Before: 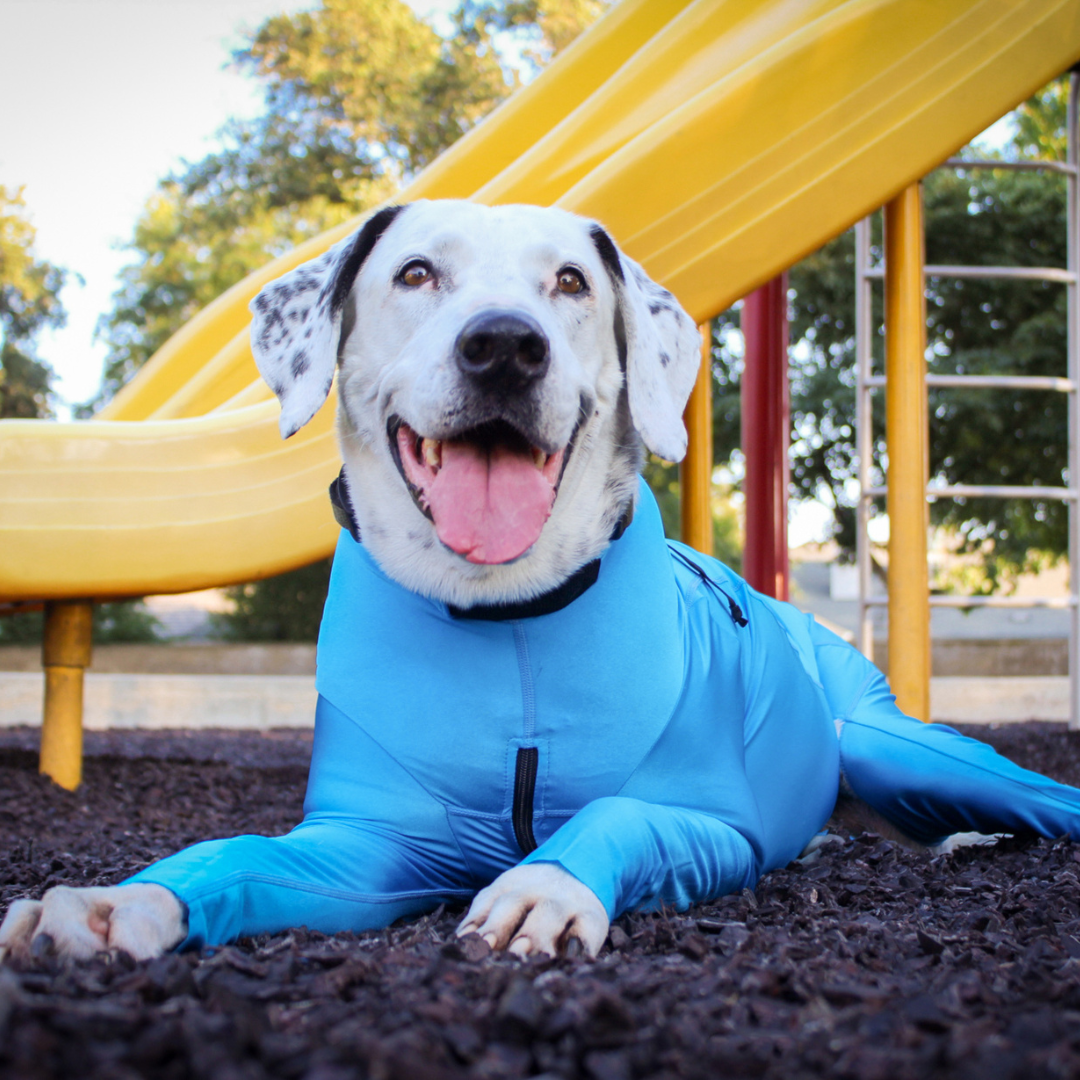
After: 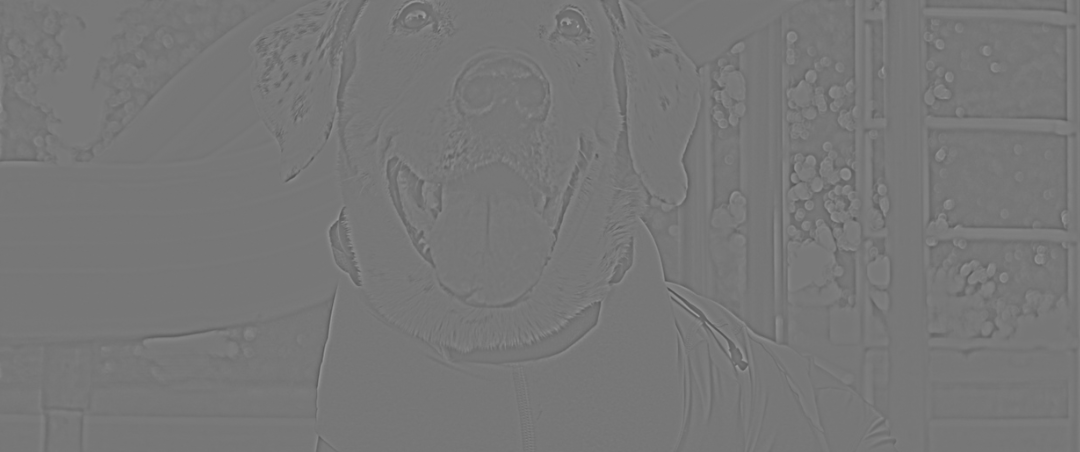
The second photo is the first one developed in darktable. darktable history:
white balance: red 1, blue 1
highpass: sharpness 9.84%, contrast boost 9.94%
color balance: contrast 8.5%, output saturation 105%
contrast brightness saturation: contrast 0.16, saturation 0.32
crop and rotate: top 23.84%, bottom 34.294%
haze removal: strength -0.1, adaptive false
shadows and highlights: shadows 37.27, highlights -28.18, soften with gaussian
exposure: exposure 0.081 EV, compensate highlight preservation false
